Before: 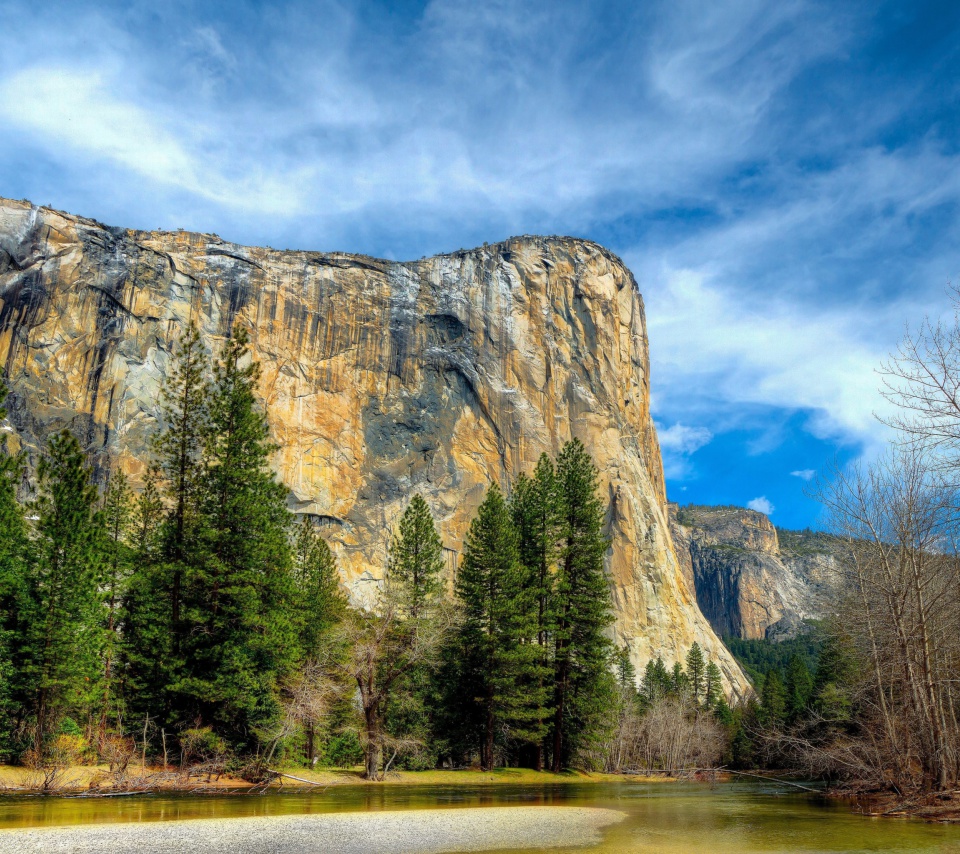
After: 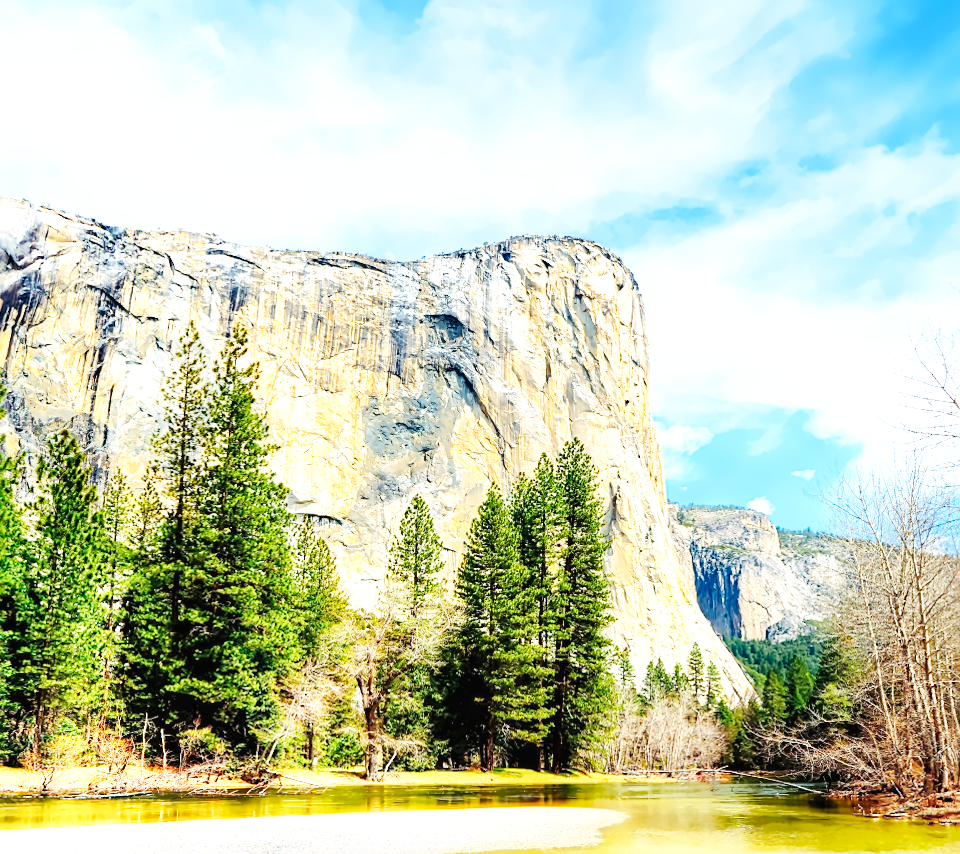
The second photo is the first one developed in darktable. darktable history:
lens correction: scale 1, crop 1, focal 35, aperture 7.1, distance 1000, camera "Canon EOS 6D", lens "Sigma 35mm f/1.4 DG HSM"
base curve: curves: ch0 [(0, 0.003) (0.001, 0.002) (0.006, 0.004) (0.02, 0.022) (0.048, 0.086) (0.094, 0.234) (0.162, 0.431) (0.258, 0.629) (0.385, 0.8) (0.548, 0.918) (0.751, 0.988) (1, 1)], preserve colors none
sharpen: on, module defaults
exposure: exposure 0.785 EV, compensate highlight preservation false
denoise (profiled): central pixel weight 0, a [-1, 0, 0], b [0, 0, 0], mode non-local means, y [[0, 0, 0.5 ×5] ×4, [0.5 ×7], [0.5 ×7]], fix various bugs in algorithm false, upgrade profiled transform false, color mode RGB, compensate highlight preservation false
